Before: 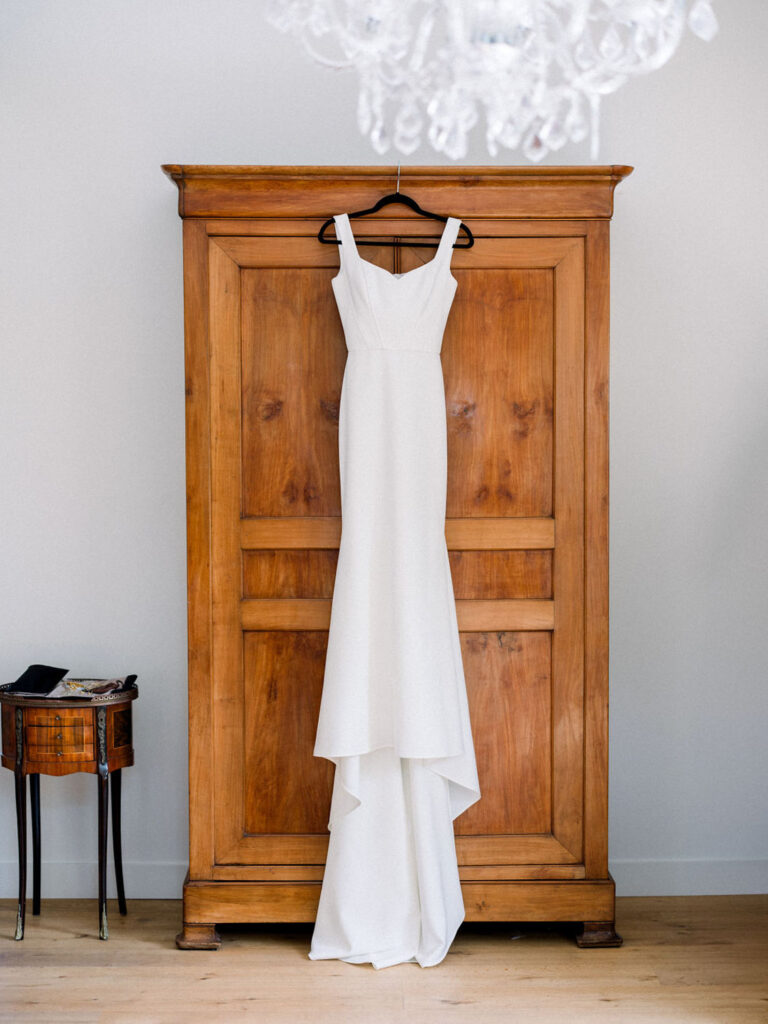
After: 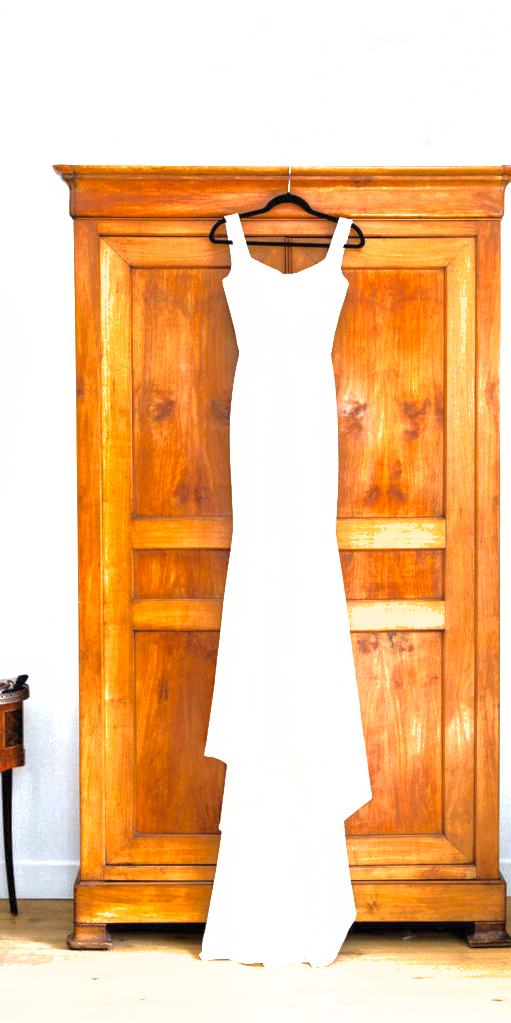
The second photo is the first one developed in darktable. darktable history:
crop and rotate: left 14.292%, right 19.041%
shadows and highlights: shadows 30
exposure: black level correction 0, exposure 1.675 EV, compensate exposure bias true, compensate highlight preservation false
